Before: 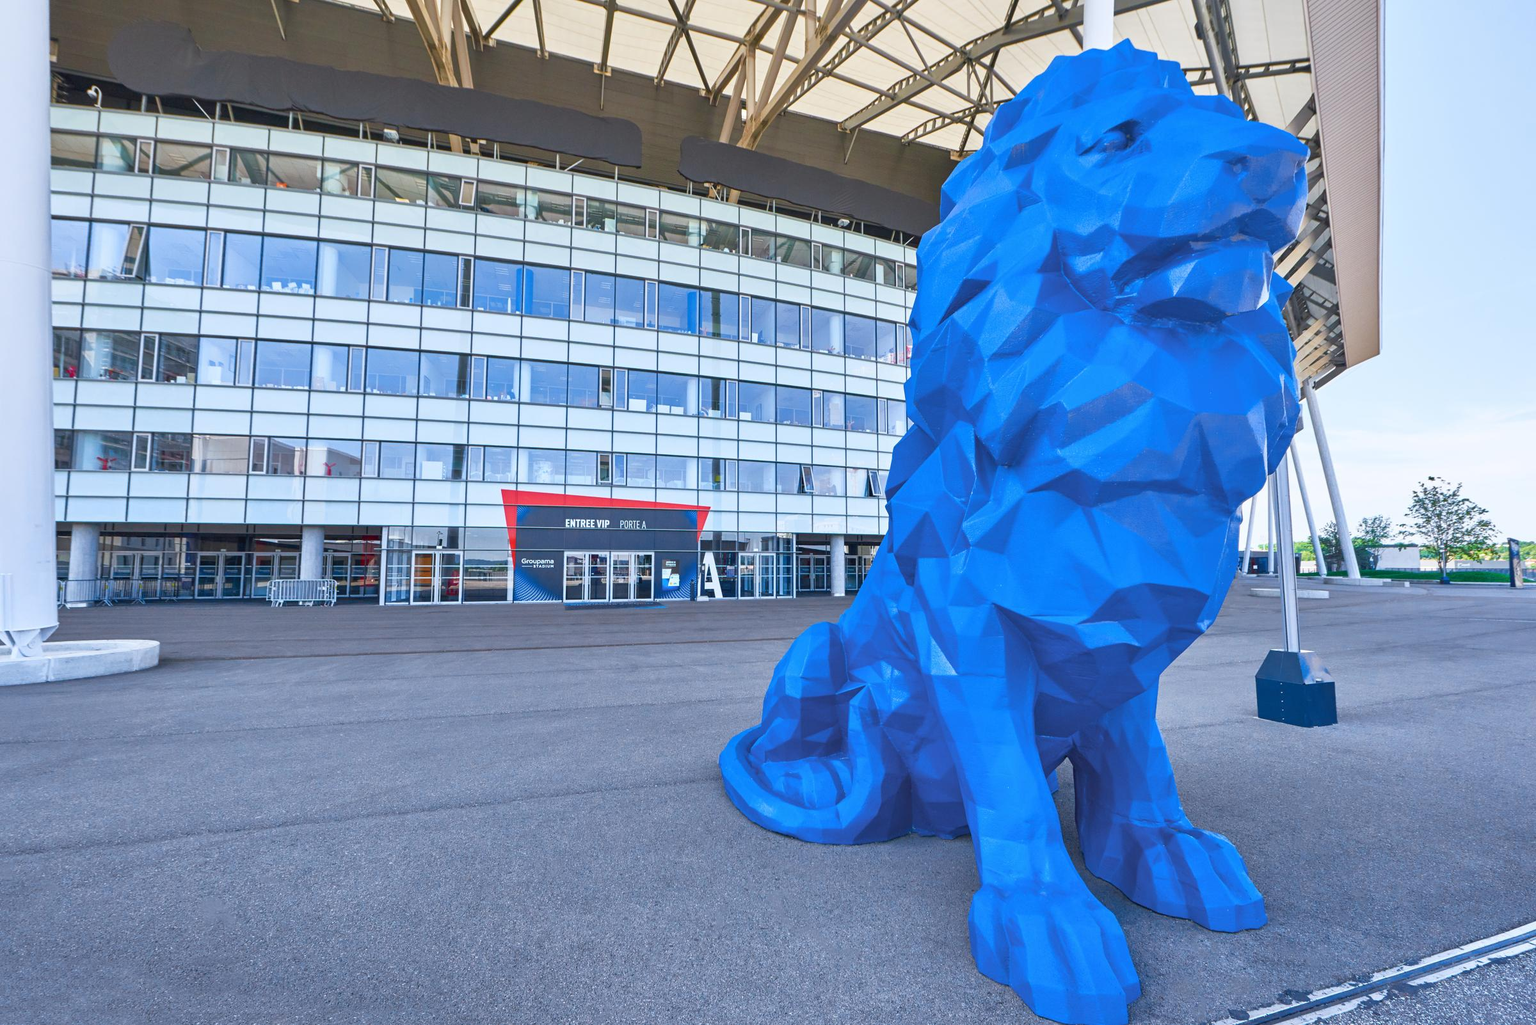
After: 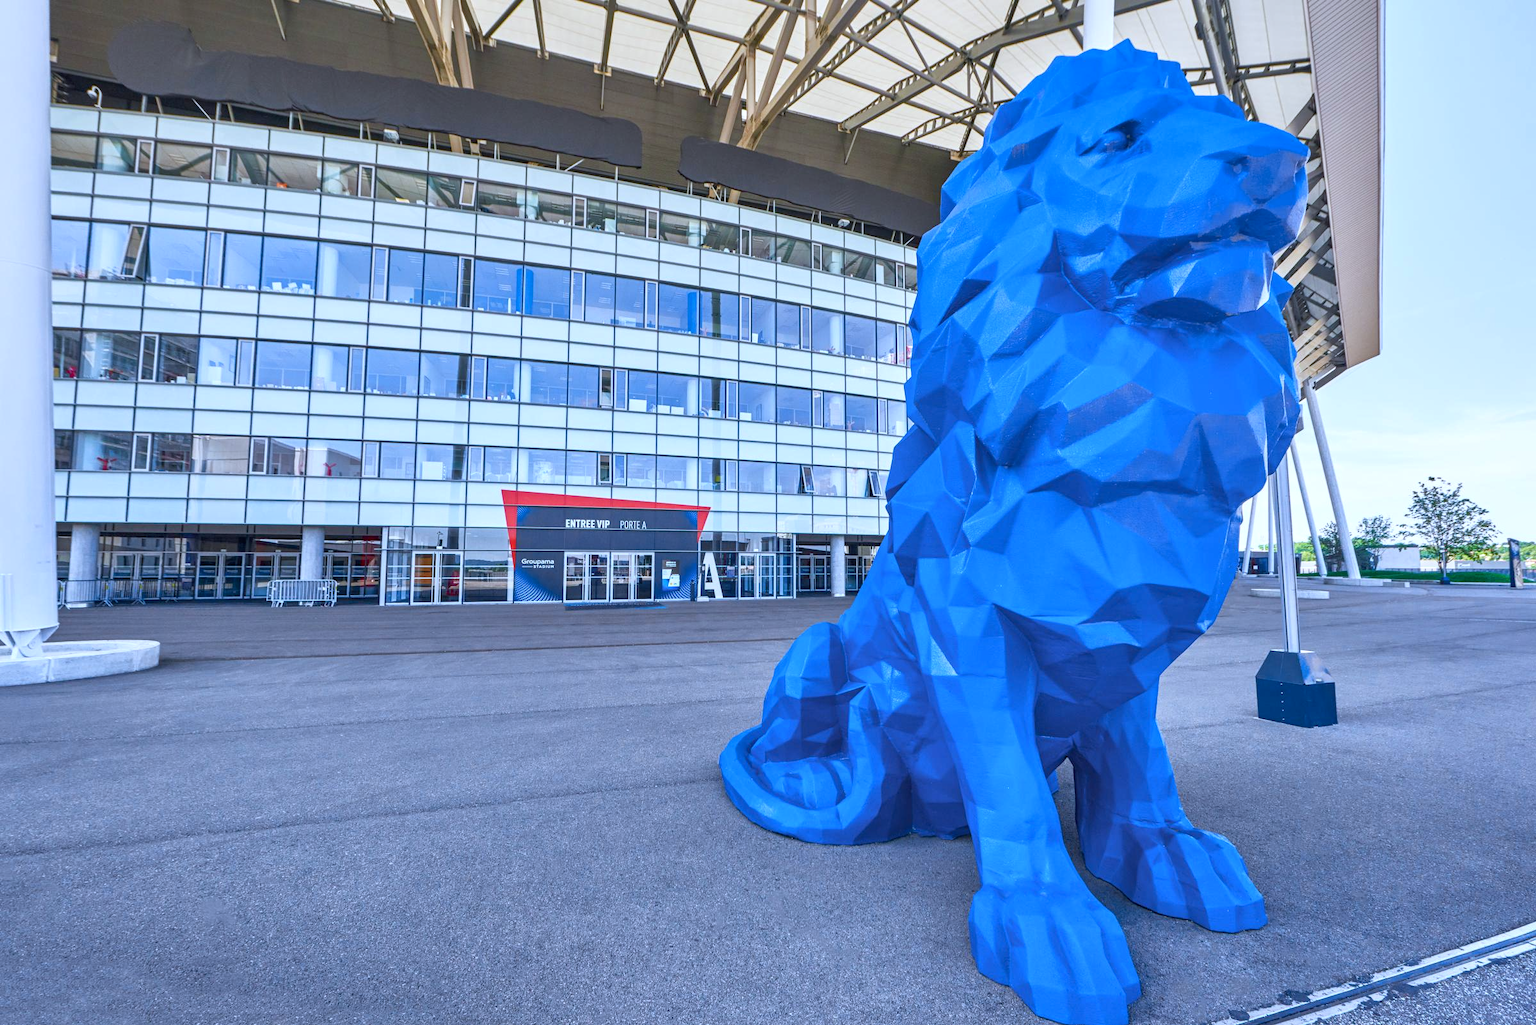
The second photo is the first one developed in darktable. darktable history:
local contrast: on, module defaults
exposure: black level correction 0.001, exposure 0.014 EV, compensate highlight preservation false
white balance: red 0.954, blue 1.079
